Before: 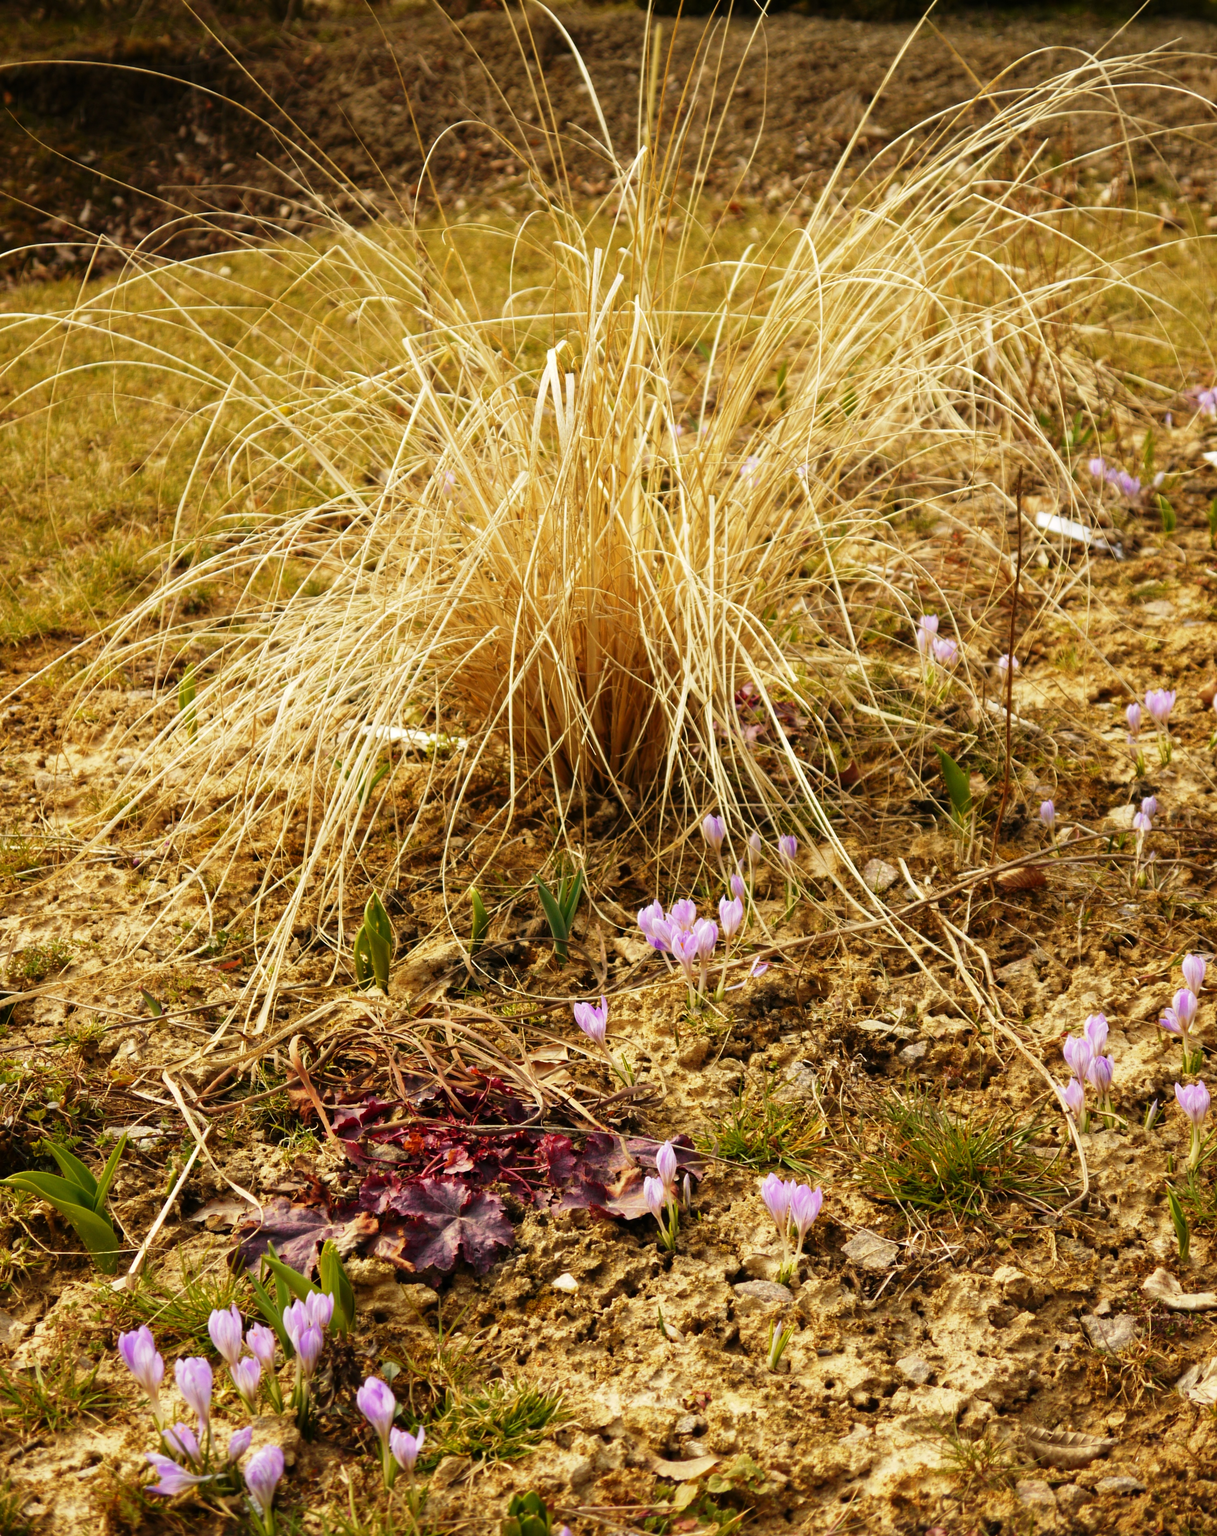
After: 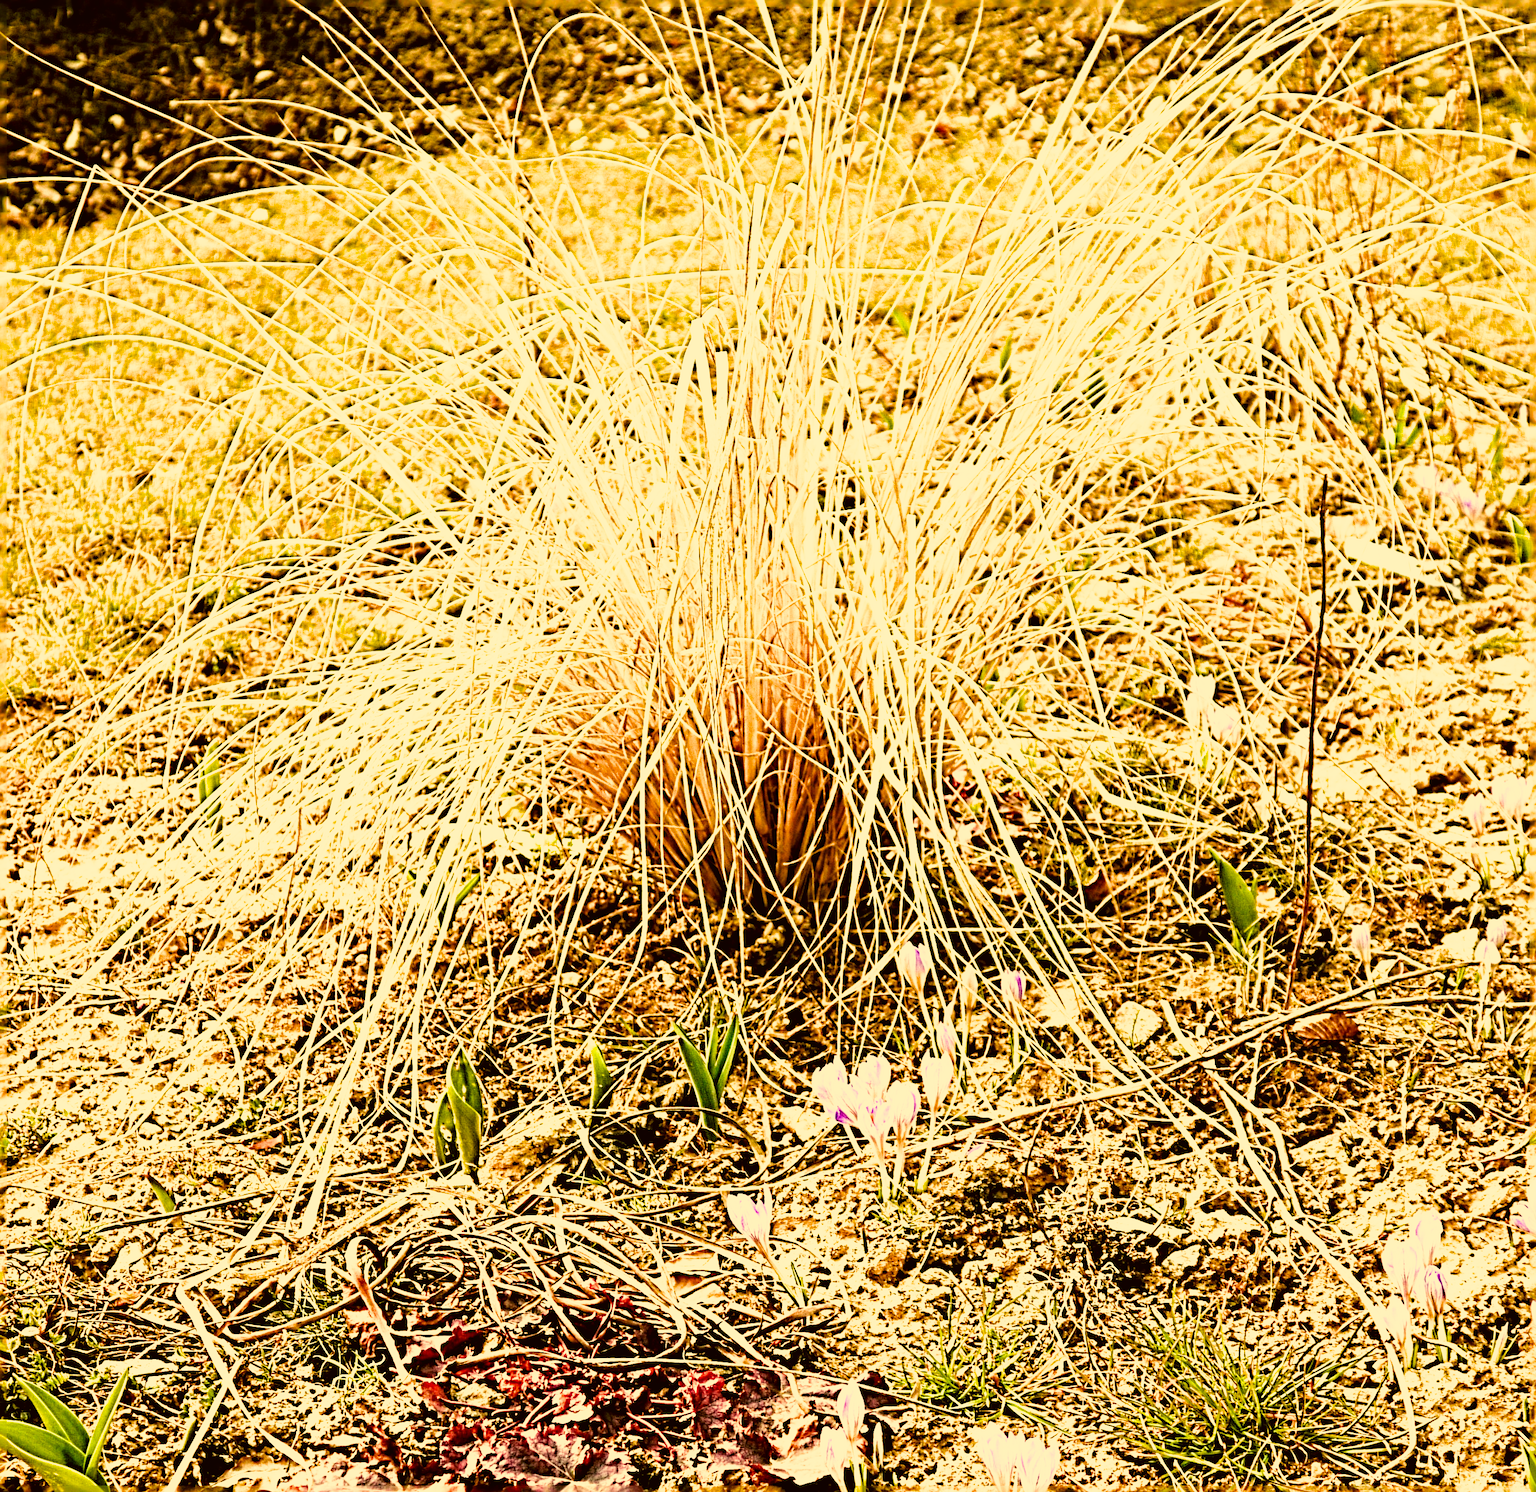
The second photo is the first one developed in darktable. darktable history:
crop: left 2.554%, top 7.228%, right 3.132%, bottom 20.19%
exposure: black level correction 0, exposure 1.993 EV, compensate exposure bias true, compensate highlight preservation false
sharpen: radius 6.299, amount 1.784, threshold 0.046
color correction: highlights a* 0.17, highlights b* 29.71, shadows a* -0.293, shadows b* 21.21
contrast brightness saturation: contrast -0.126
tone curve: curves: ch0 [(0, 0) (0.003, 0) (0.011, 0.001) (0.025, 0.003) (0.044, 0.006) (0.069, 0.009) (0.1, 0.013) (0.136, 0.032) (0.177, 0.067) (0.224, 0.121) (0.277, 0.185) (0.335, 0.255) (0.399, 0.333) (0.468, 0.417) (0.543, 0.508) (0.623, 0.606) (0.709, 0.71) (0.801, 0.819) (0.898, 0.926) (1, 1)], color space Lab, independent channels, preserve colors none
filmic rgb: black relative exposure -5.07 EV, white relative exposure 3.56 EV, hardness 3.16, contrast 1.197, highlights saturation mix -49.71%
